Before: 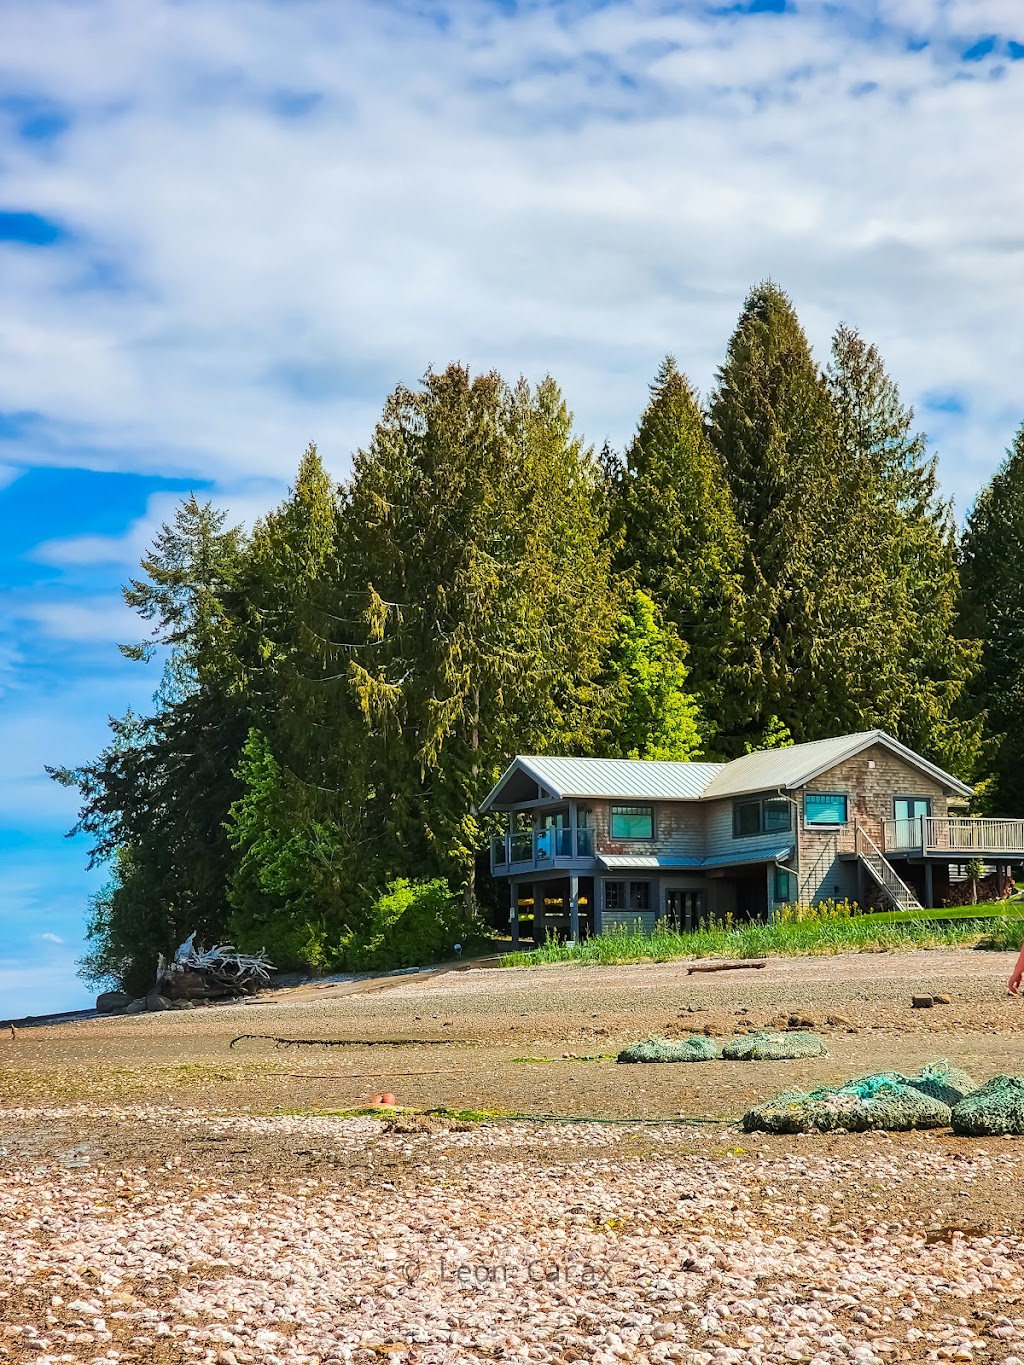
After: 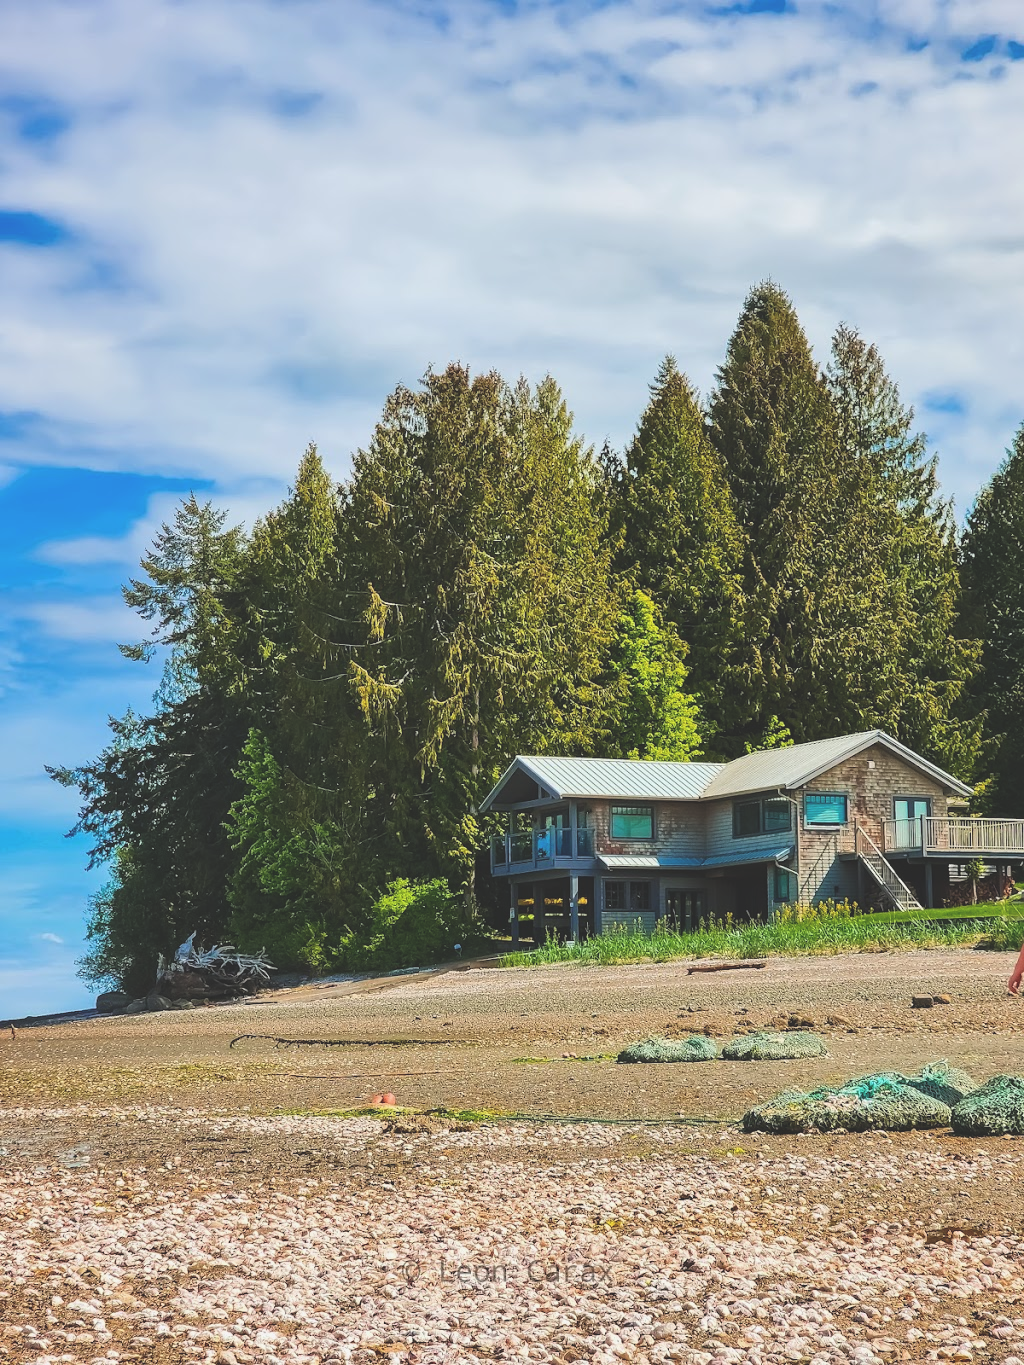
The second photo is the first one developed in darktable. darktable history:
exposure: black level correction -0.025, exposure -0.117 EV, compensate highlight preservation false
